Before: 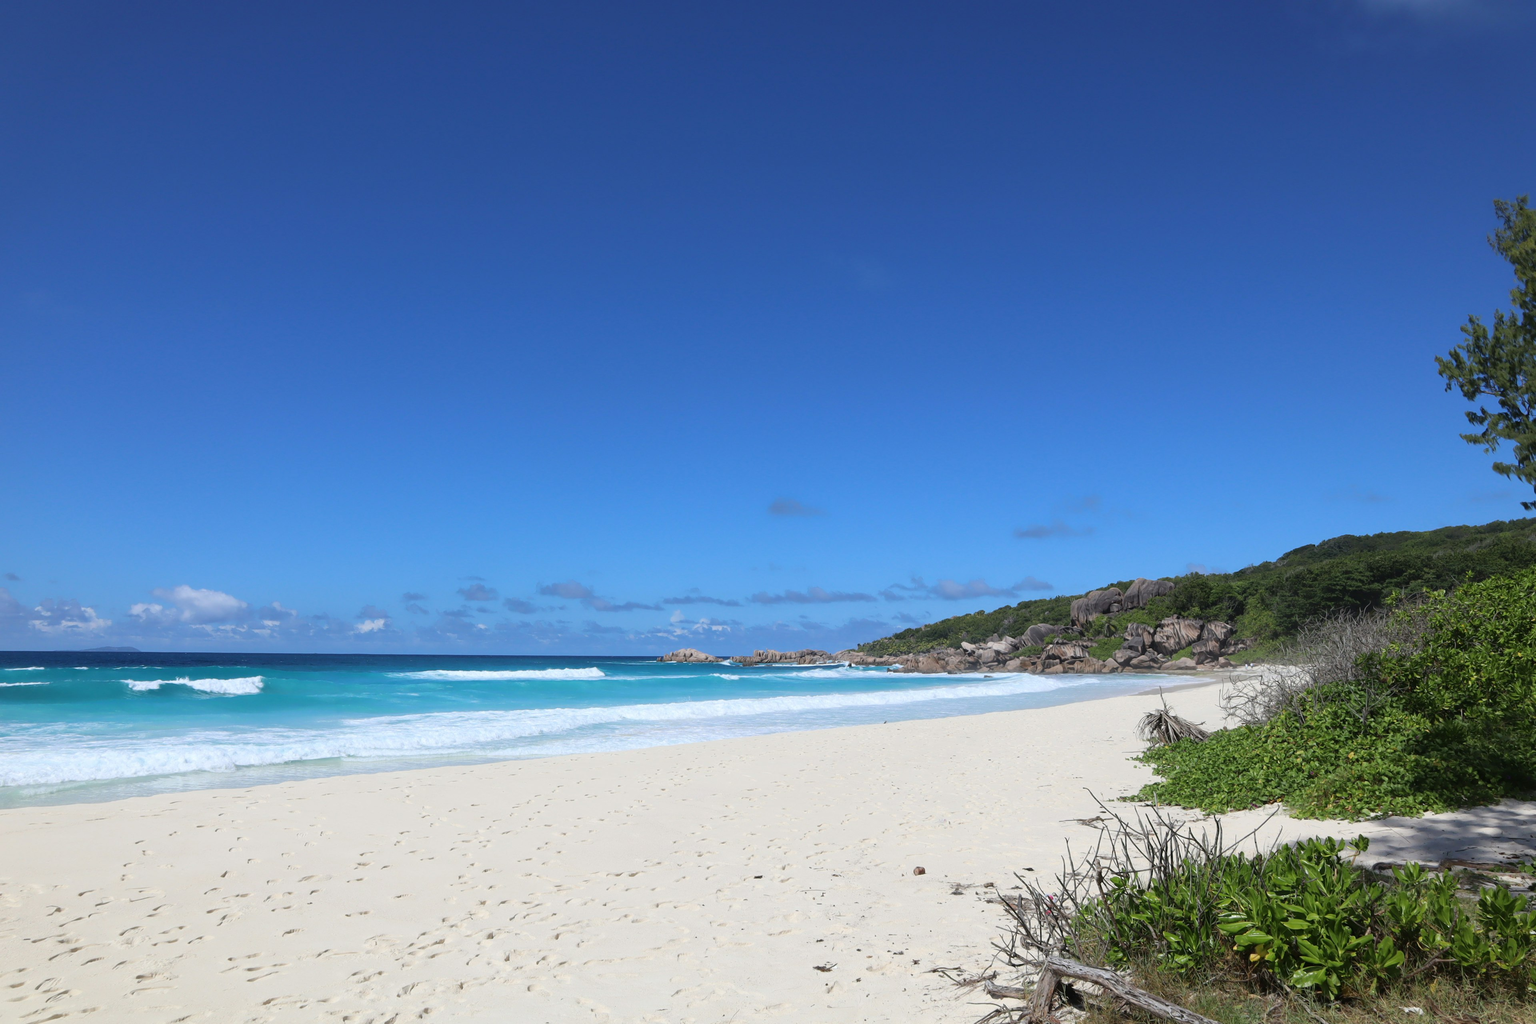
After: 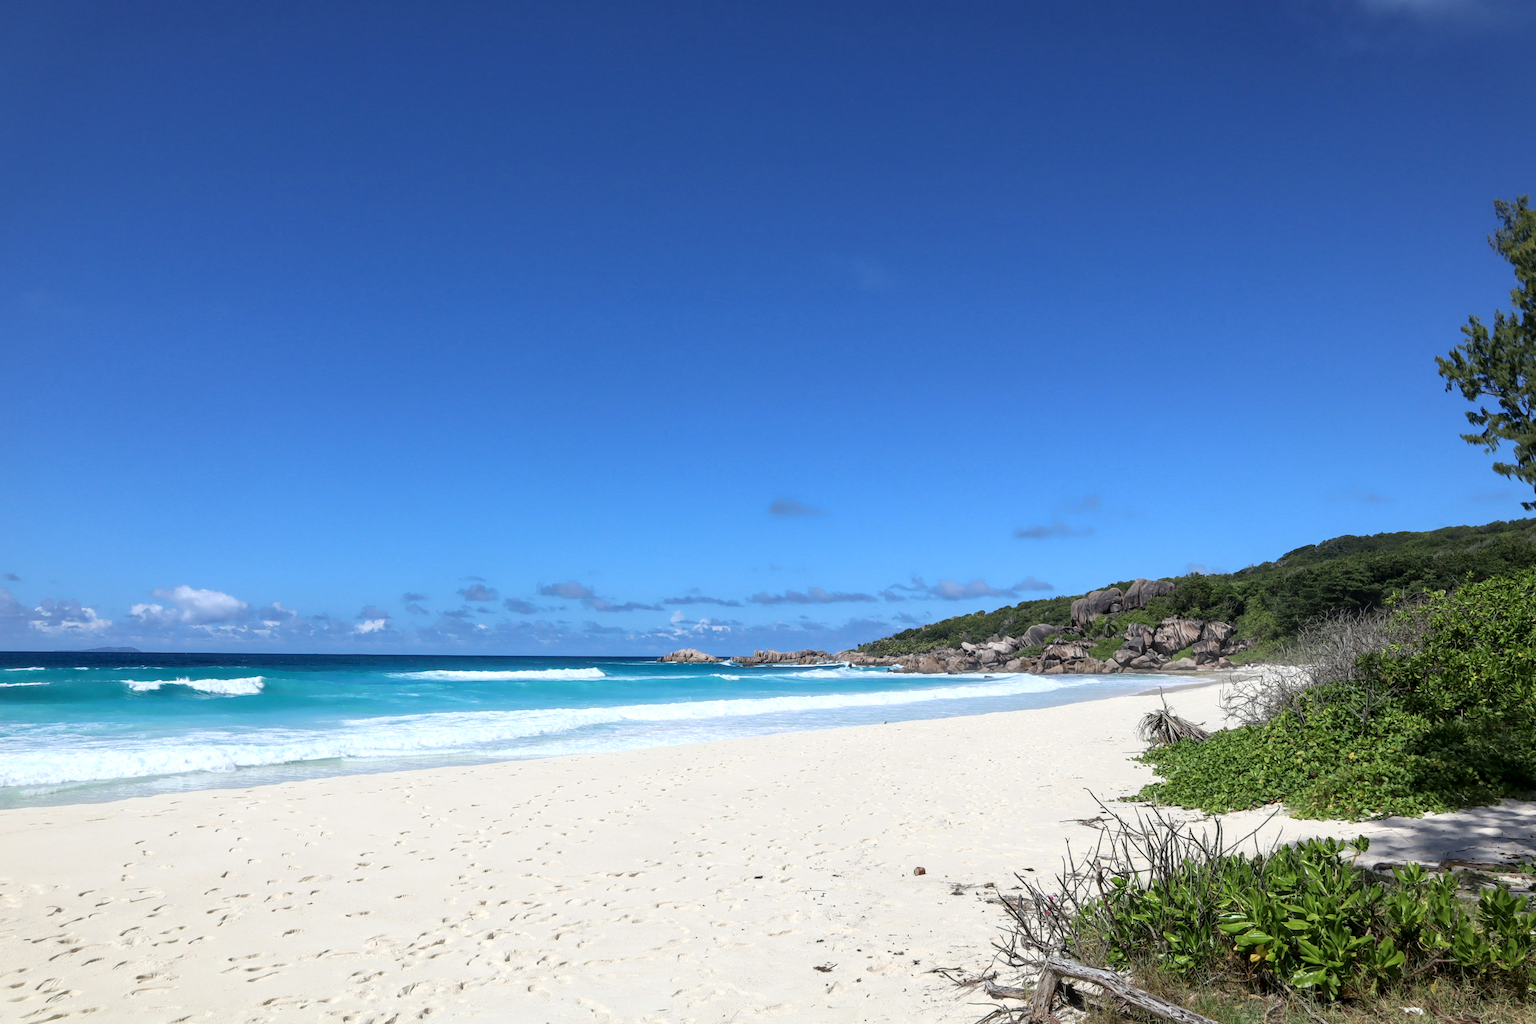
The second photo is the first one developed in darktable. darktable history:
local contrast: detail 130%
levels: levels [0, 0.476, 0.951]
